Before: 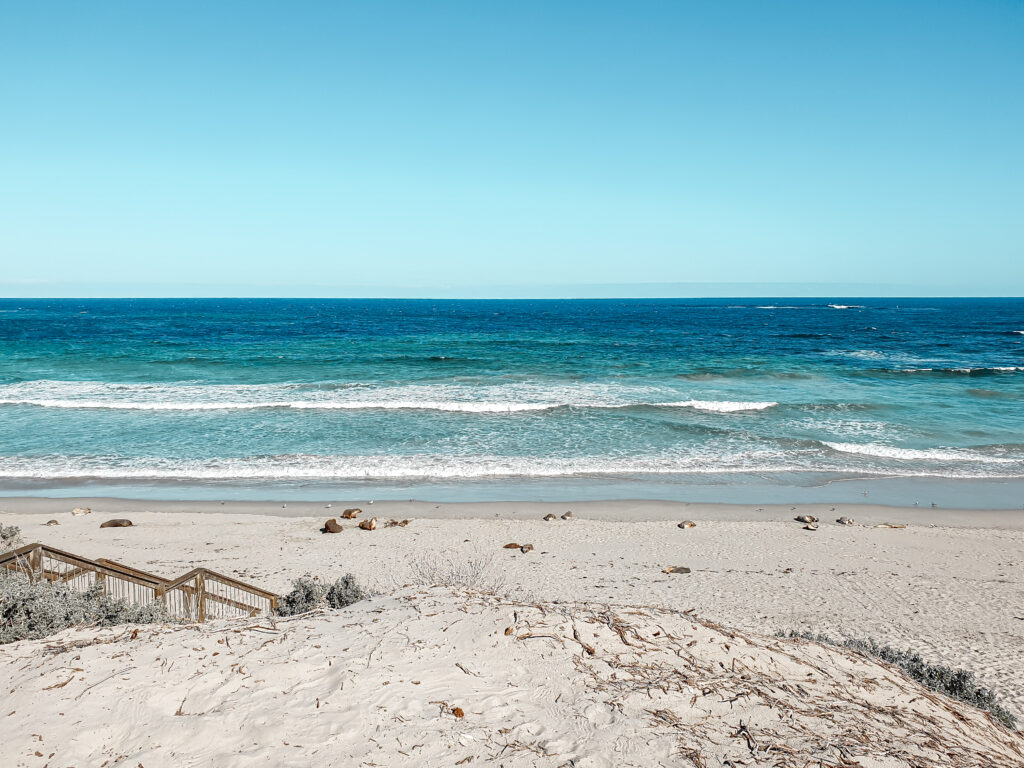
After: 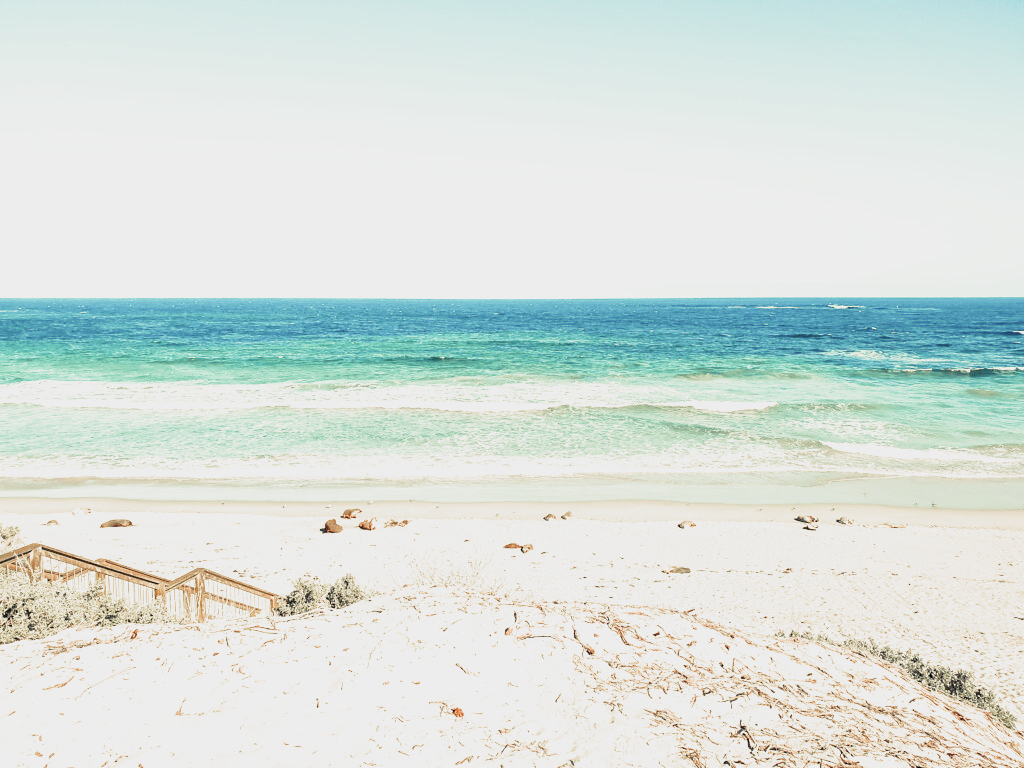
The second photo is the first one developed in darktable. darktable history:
exposure: exposure 2.04 EV, compensate highlight preservation false
filmic rgb: black relative exposure -13 EV, threshold 3 EV, target white luminance 85%, hardness 6.3, latitude 42.11%, contrast 0.858, shadows ↔ highlights balance 8.63%, color science v4 (2020), enable highlight reconstruction true
color balance rgb: shadows lift › chroma 2%, shadows lift › hue 263°, highlights gain › chroma 8%, highlights gain › hue 84°, linear chroma grading › global chroma -15%, saturation formula JzAzBz (2021)
